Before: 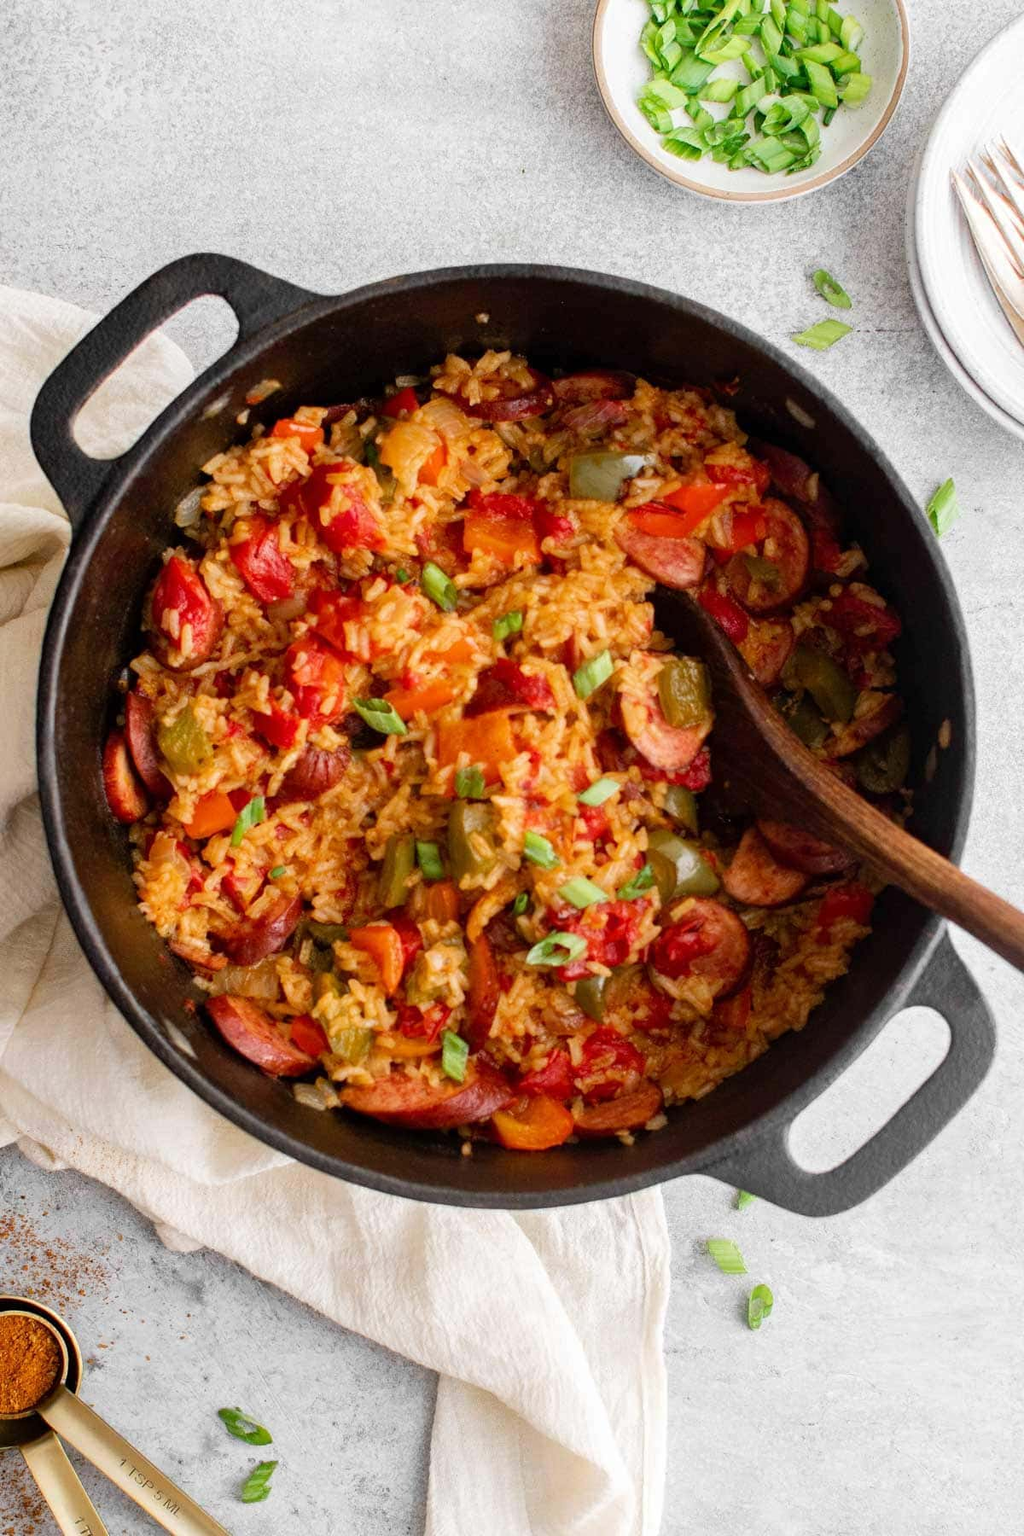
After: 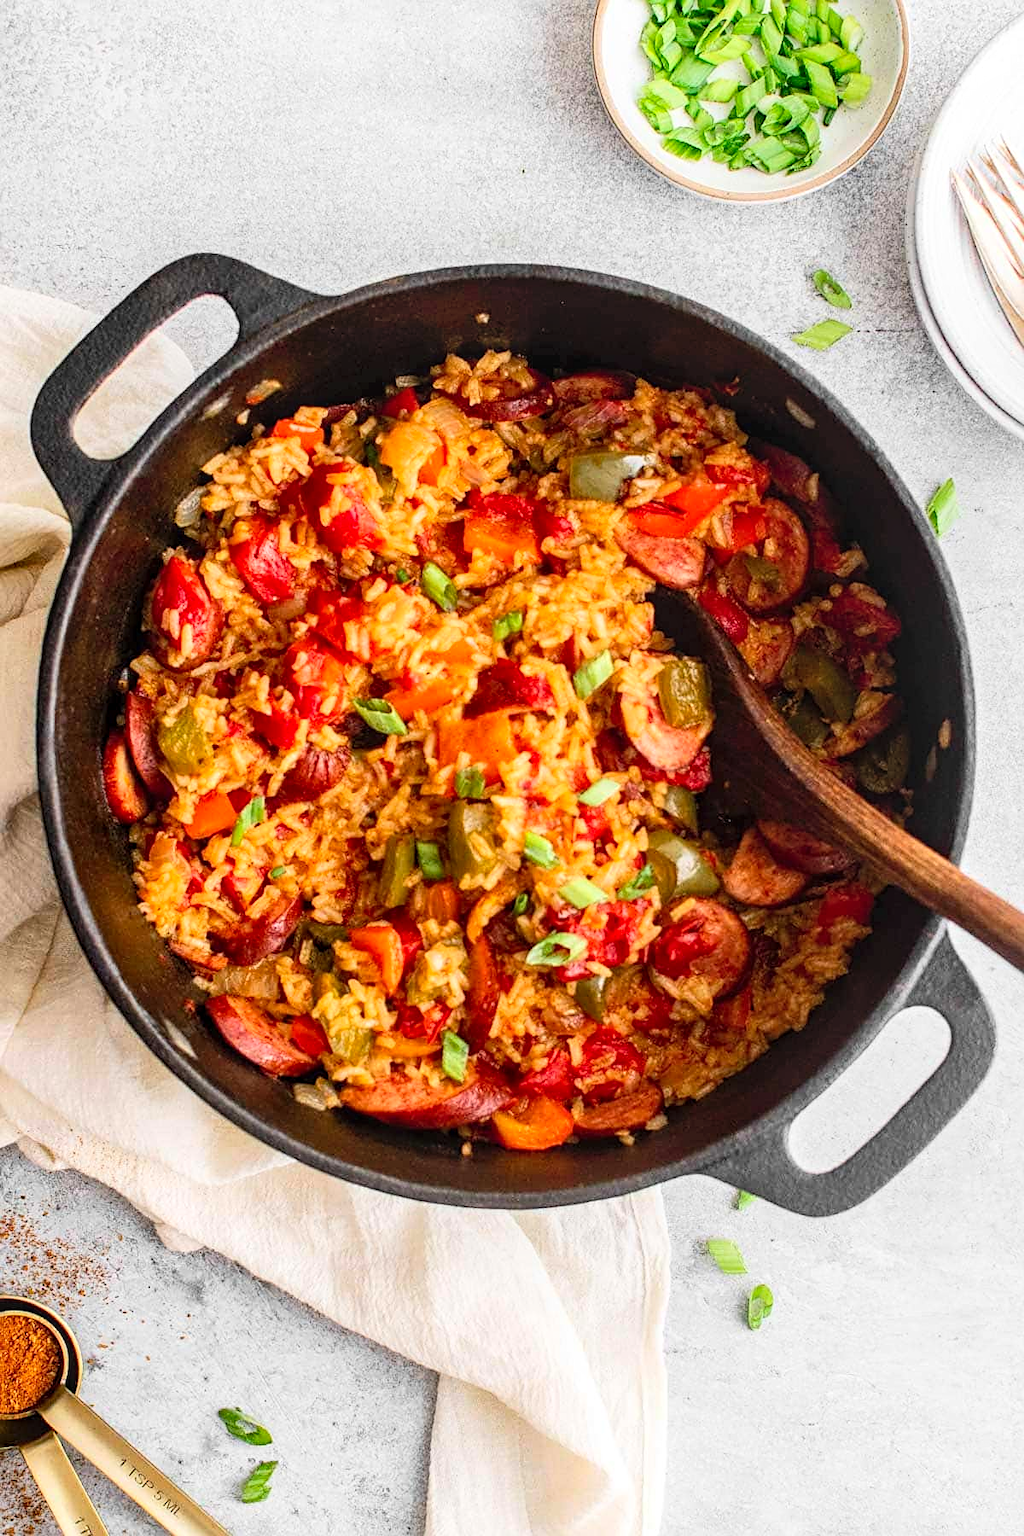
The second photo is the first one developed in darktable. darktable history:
contrast brightness saturation: contrast 0.2, brightness 0.16, saturation 0.22
local contrast: on, module defaults
sharpen: on, module defaults
